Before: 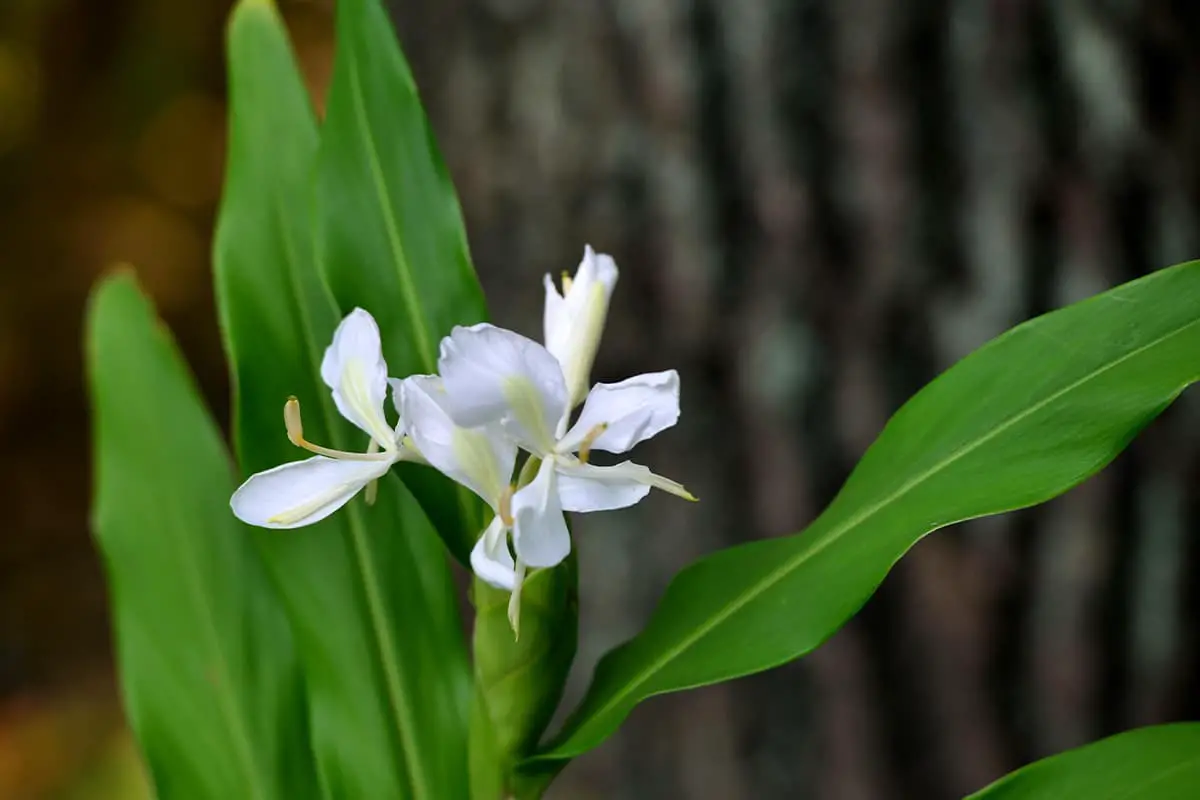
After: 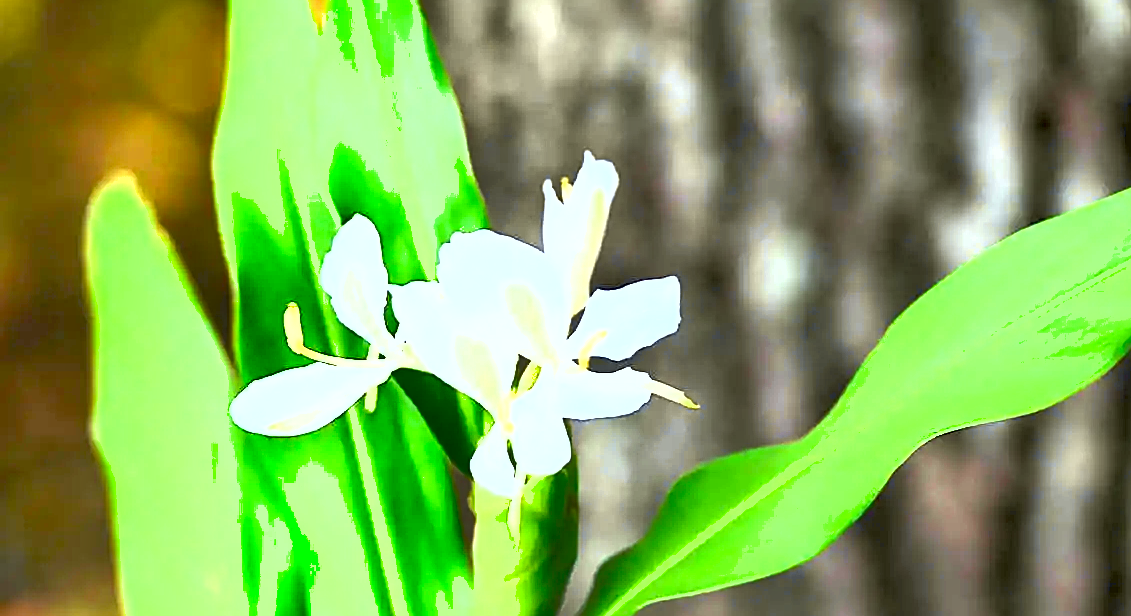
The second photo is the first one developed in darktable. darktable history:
tone curve: curves: ch0 [(0, 0) (0.15, 0.17) (0.452, 0.437) (0.611, 0.588) (0.751, 0.749) (1, 1)]; ch1 [(0, 0) (0.325, 0.327) (0.412, 0.45) (0.453, 0.484) (0.5, 0.499) (0.541, 0.55) (0.617, 0.612) (0.695, 0.697) (1, 1)]; ch2 [(0, 0) (0.386, 0.397) (0.452, 0.459) (0.505, 0.498) (0.524, 0.547) (0.574, 0.566) (0.633, 0.641) (1, 1)], color space Lab, independent channels, preserve colors none
exposure: exposure 3 EV, compensate highlight preservation false
sharpen: amount 0.55
white balance: red 0.925, blue 1.046
crop and rotate: angle 0.03°, top 11.643%, right 5.651%, bottom 11.189%
shadows and highlights: low approximation 0.01, soften with gaussian
contrast equalizer: y [[0.5 ×6], [0.5 ×6], [0.5, 0.5, 0.501, 0.545, 0.707, 0.863], [0 ×6], [0 ×6]]
